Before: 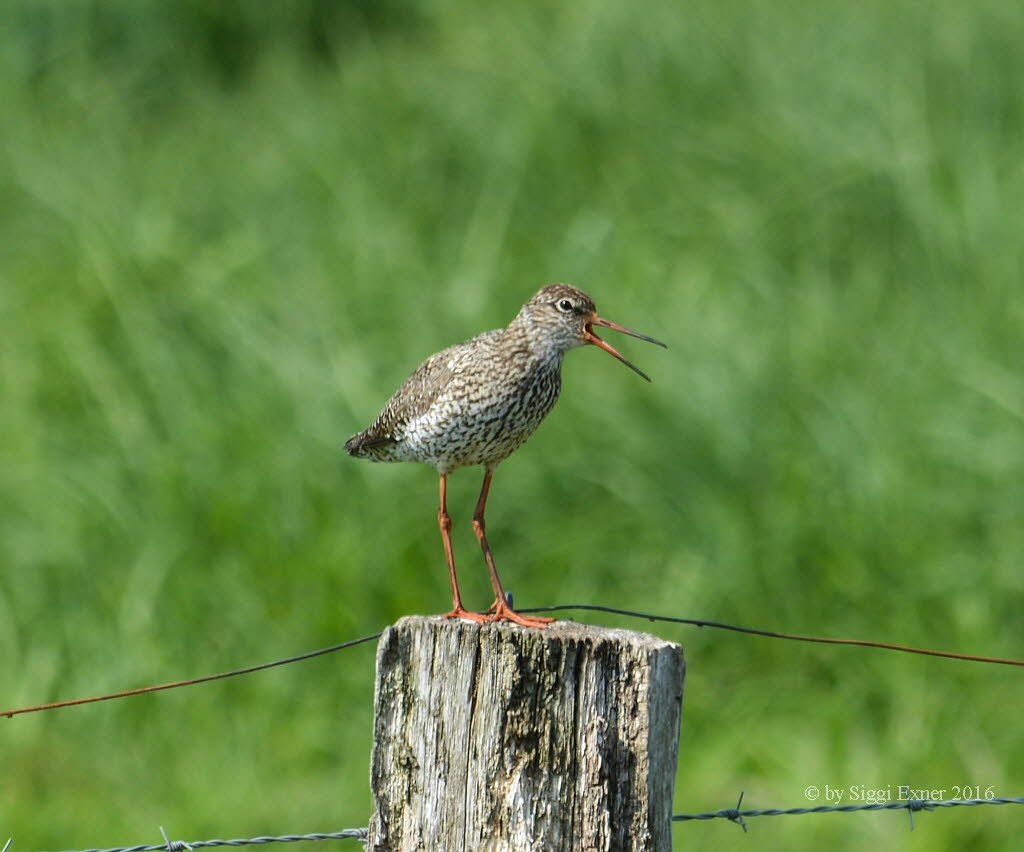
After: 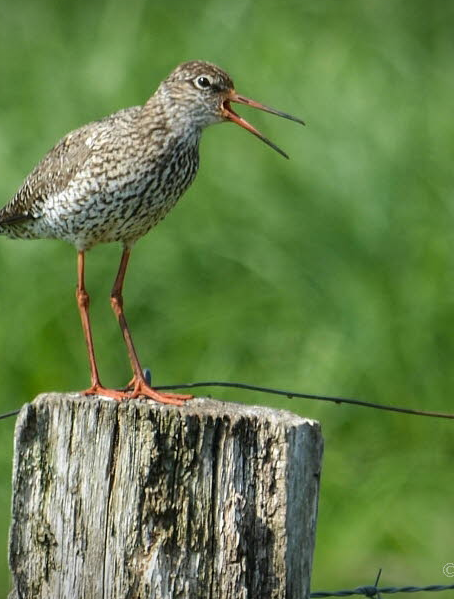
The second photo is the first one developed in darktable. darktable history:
crop: left 35.432%, top 26.233%, right 20.145%, bottom 3.432%
vignetting: fall-off start 97.23%, saturation -0.024, center (-0.033, -0.042), width/height ratio 1.179, unbound false
